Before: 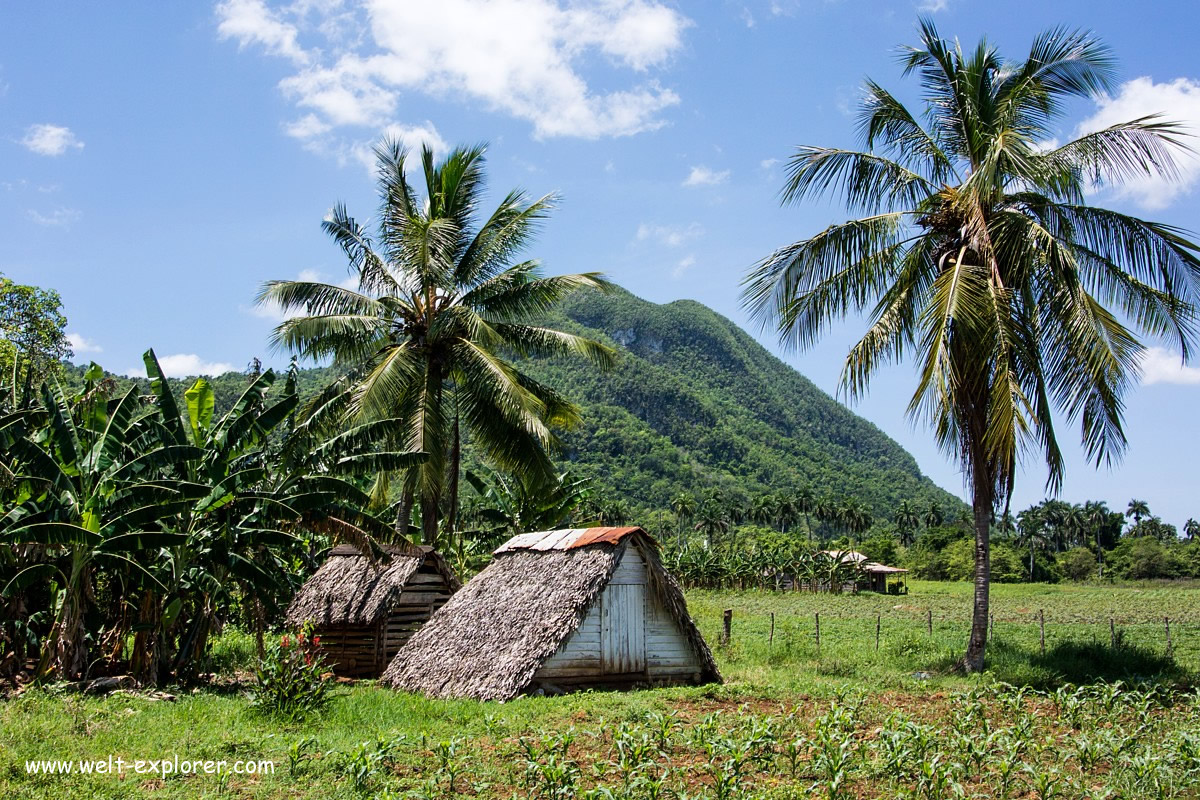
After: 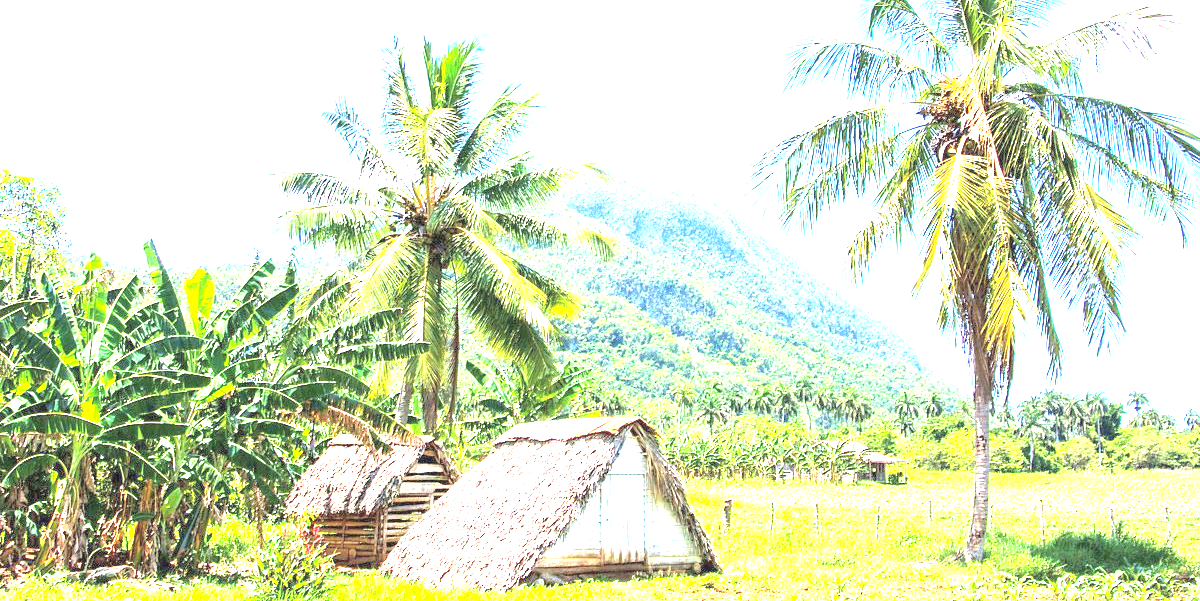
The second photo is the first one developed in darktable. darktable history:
exposure: black level correction 0, exposure 3.97 EV, compensate exposure bias true, compensate highlight preservation false
contrast brightness saturation: brightness 0.277
crop: top 13.826%, bottom 11.033%
